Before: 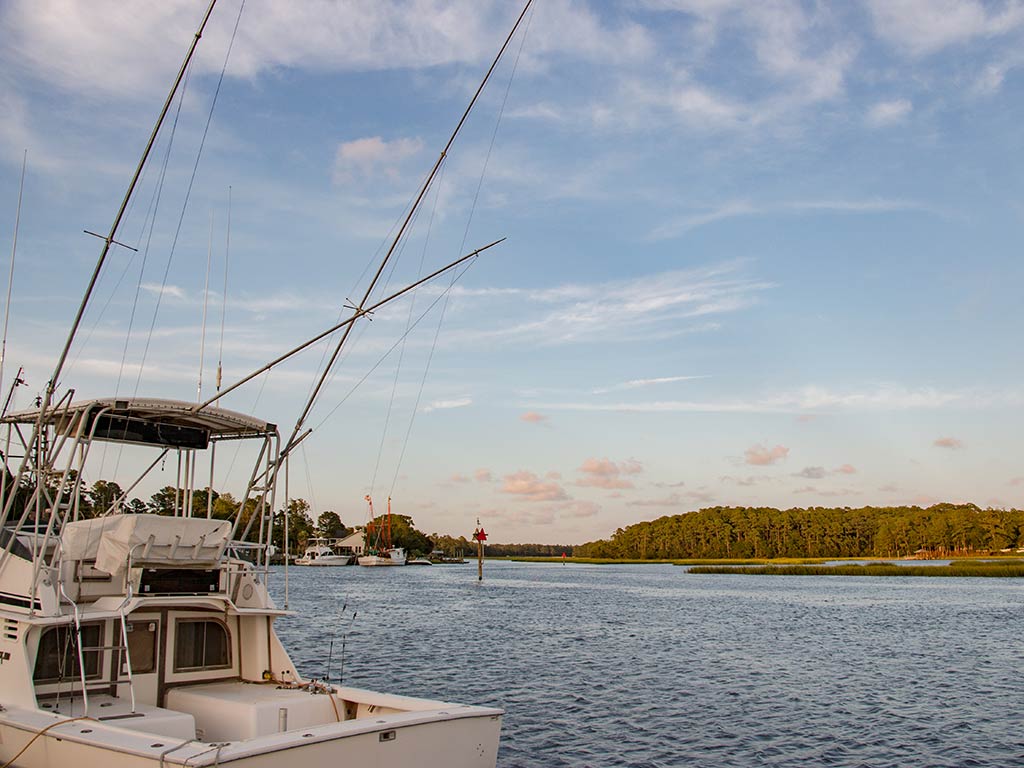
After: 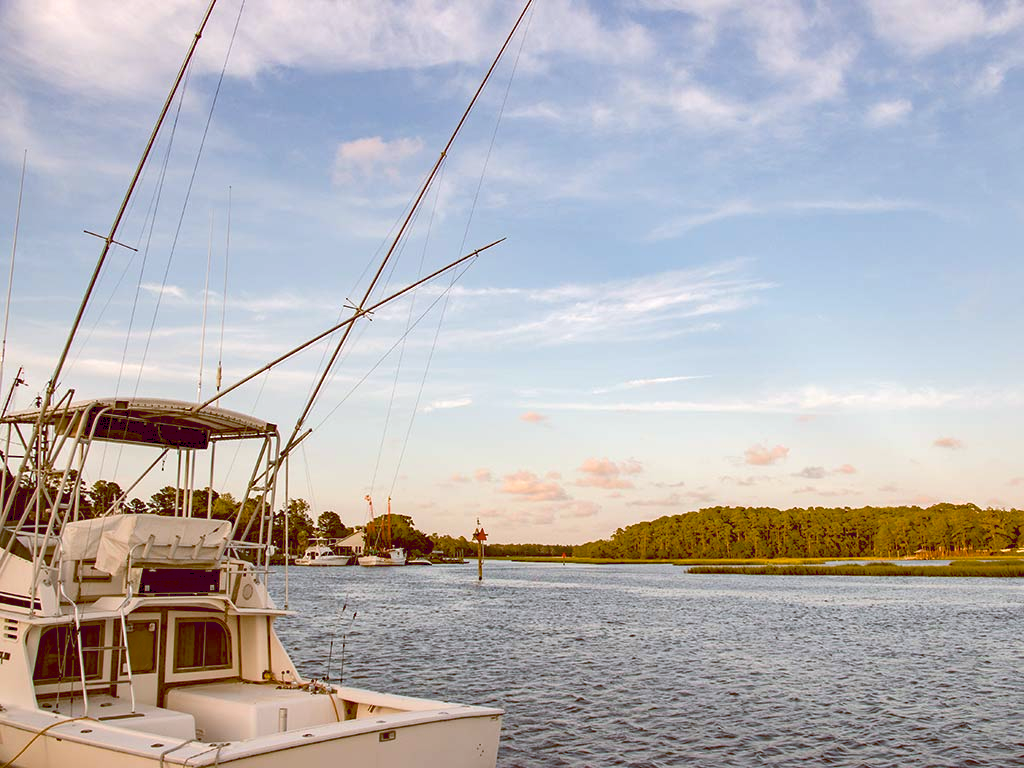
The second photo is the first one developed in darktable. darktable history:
contrast brightness saturation: saturation -0.068
color balance rgb: shadows lift › luminance -7.975%, shadows lift › chroma 2.319%, shadows lift › hue 163.91°, power › luminance 3.074%, power › hue 228.71°, global offset › chroma 0.402%, global offset › hue 35.54°, perceptual saturation grading › global saturation 0.669%, perceptual brilliance grading › global brilliance 18.768%, global vibrance 16.374%, saturation formula JzAzBz (2021)
